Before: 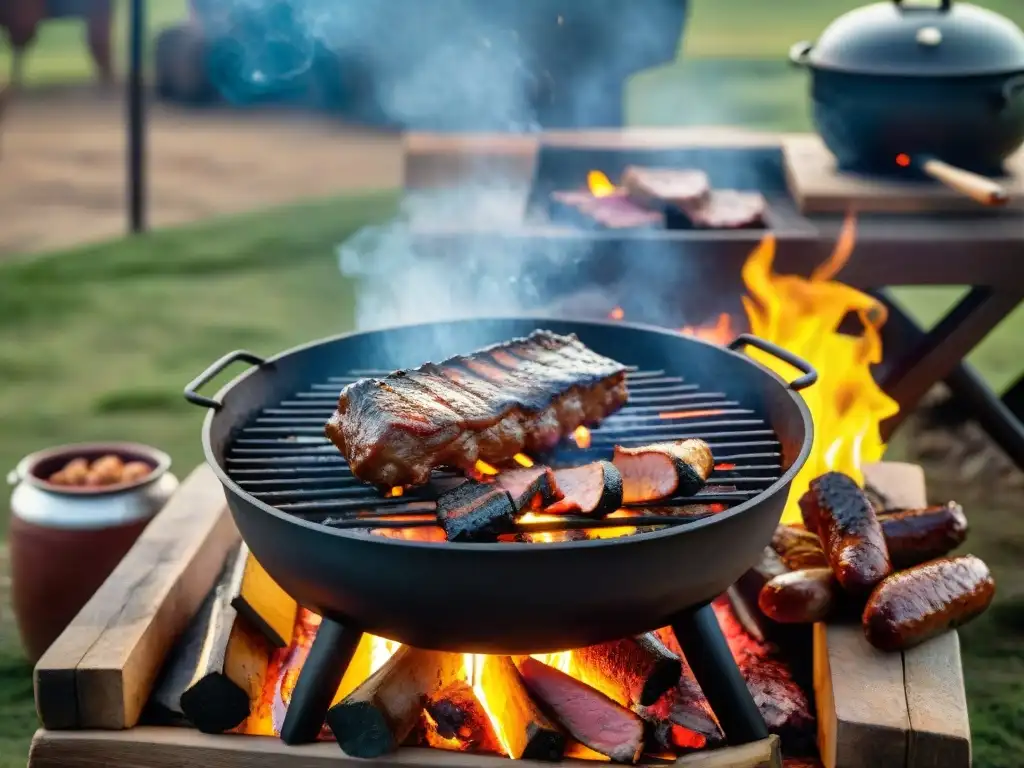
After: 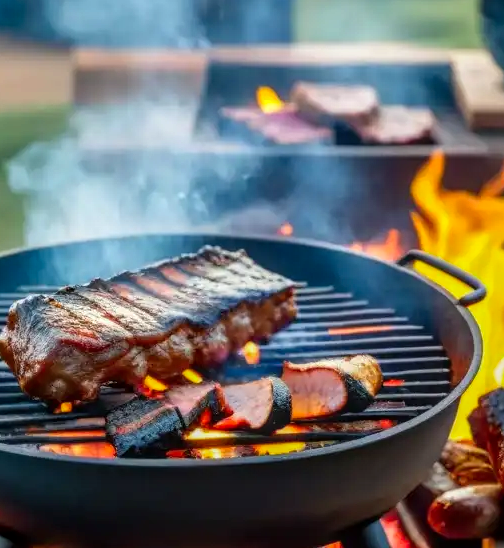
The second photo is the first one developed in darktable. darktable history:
crop: left 32.355%, top 10.952%, right 18.341%, bottom 17.582%
contrast brightness saturation: contrast 0.044, saturation 0.155
local contrast: highlights 2%, shadows 1%, detail 133%
